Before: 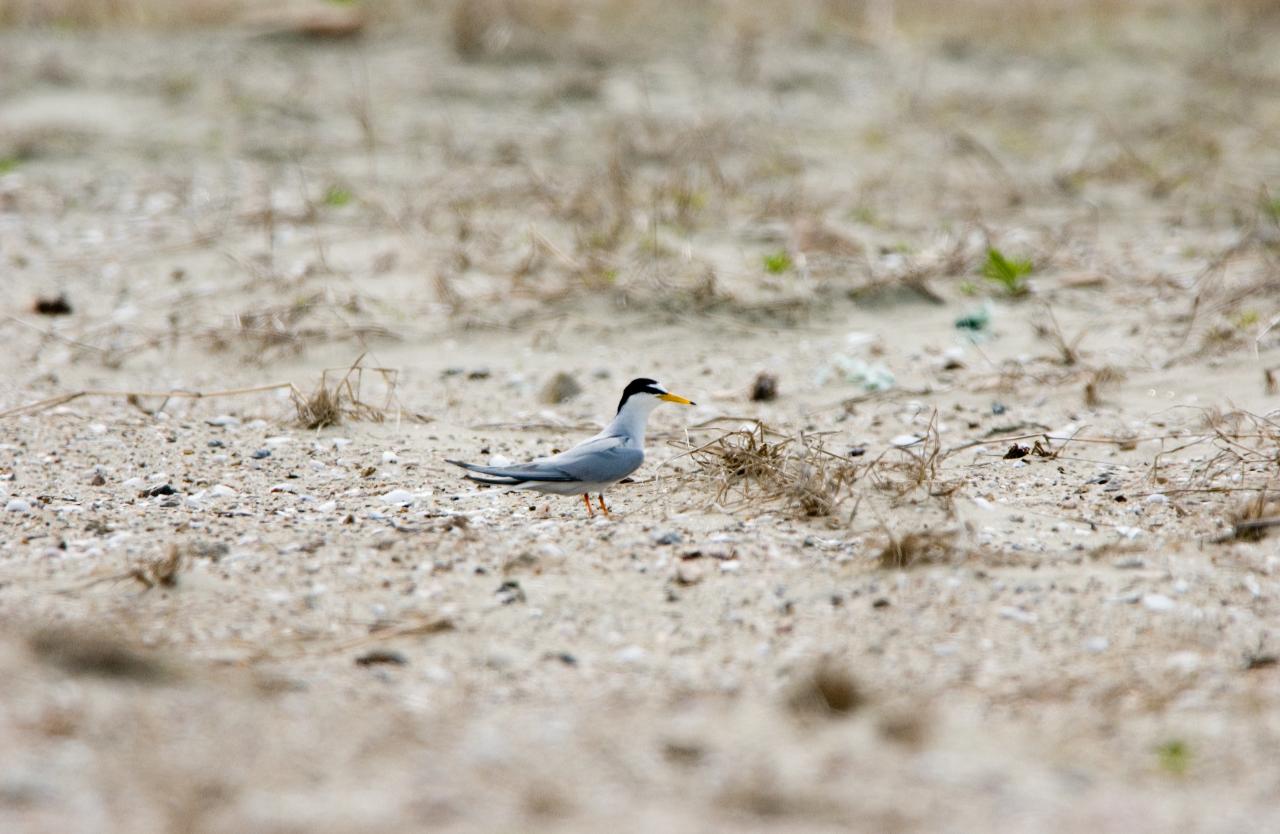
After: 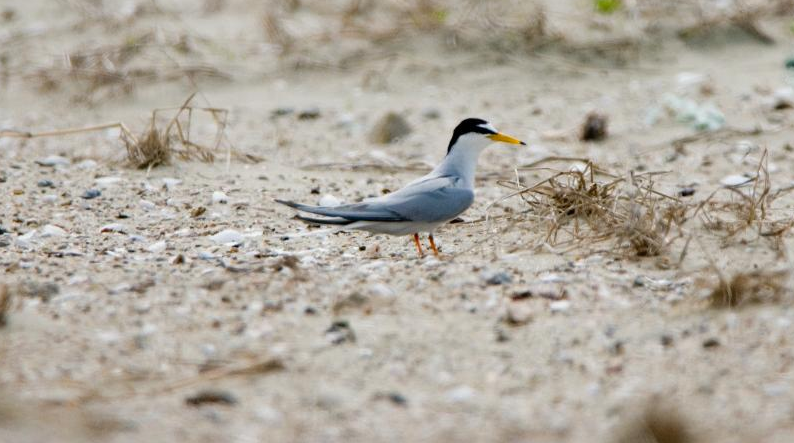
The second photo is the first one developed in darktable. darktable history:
crop: left 13.312%, top 31.28%, right 24.627%, bottom 15.582%
shadows and highlights: shadows 25, white point adjustment -3, highlights -30
